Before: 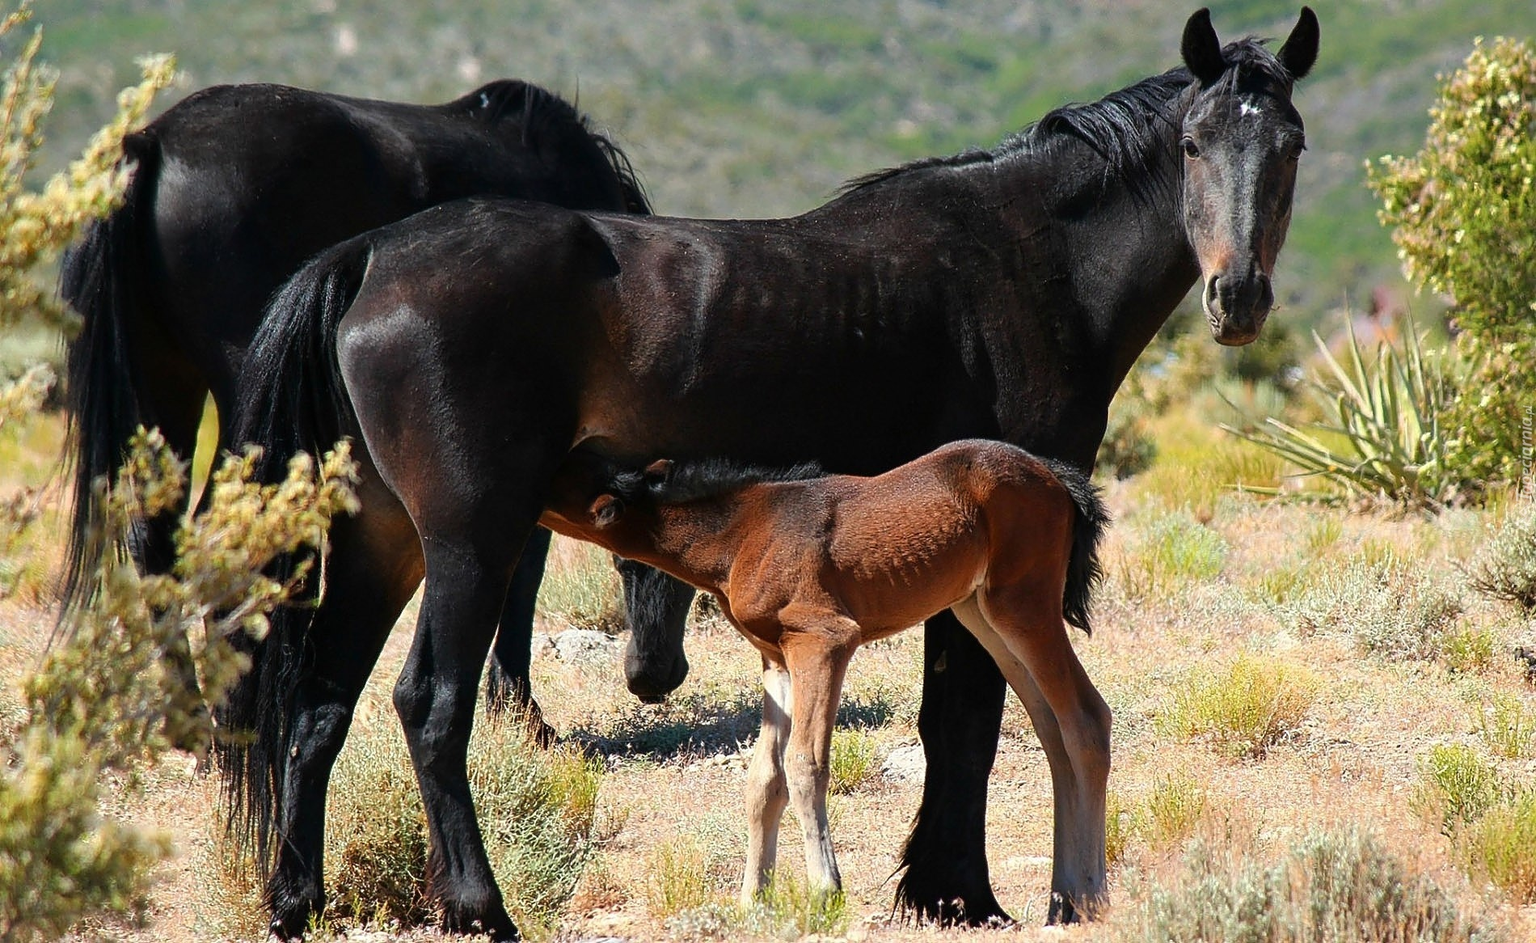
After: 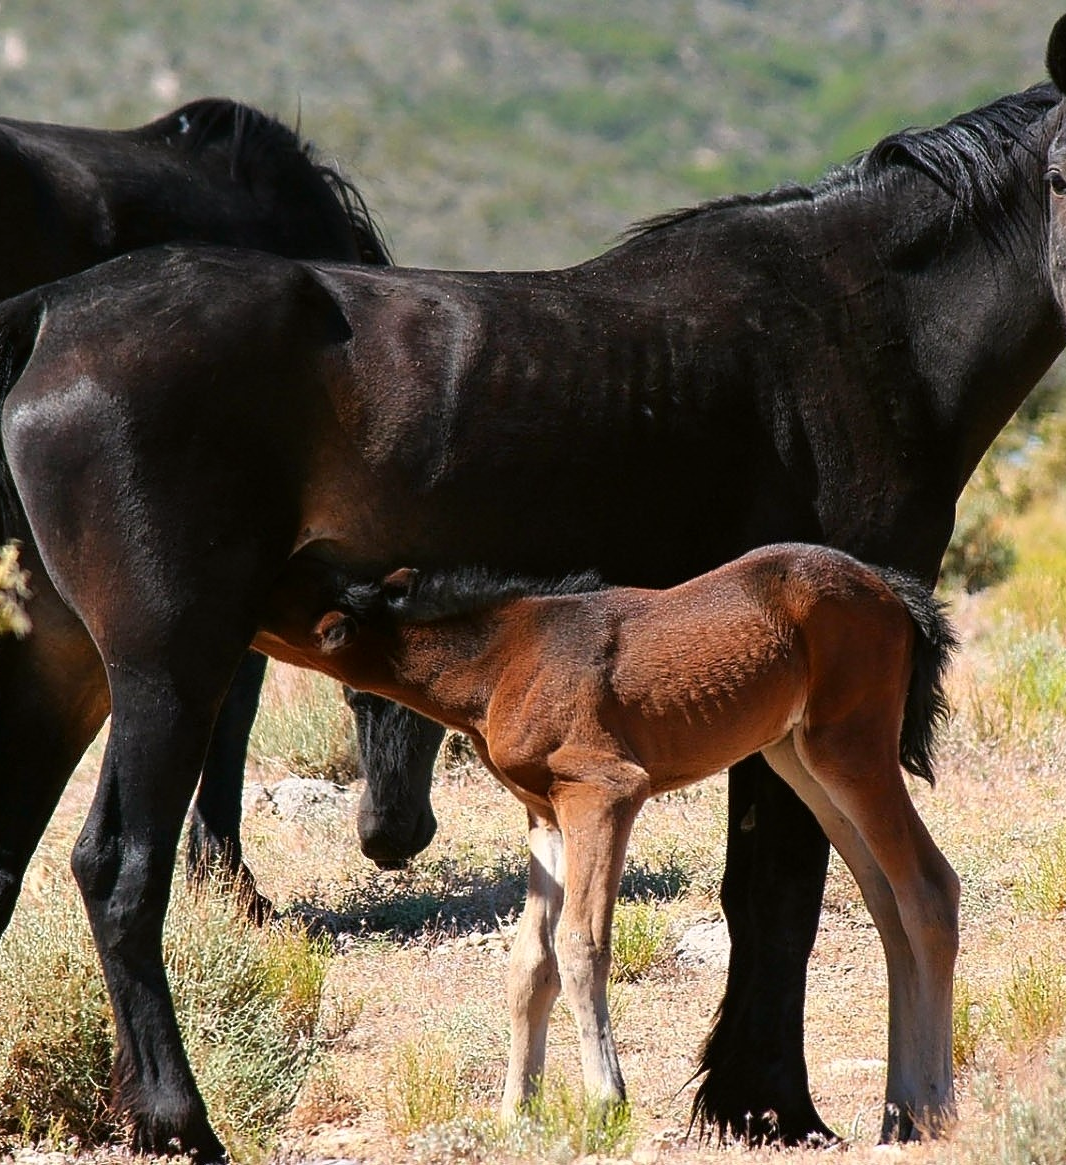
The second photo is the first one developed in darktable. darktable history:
crop: left 21.85%, right 22.011%, bottom 0%
color correction: highlights a* 3.12, highlights b* -1.02, shadows a* -0.097, shadows b* 2.39, saturation 0.981
